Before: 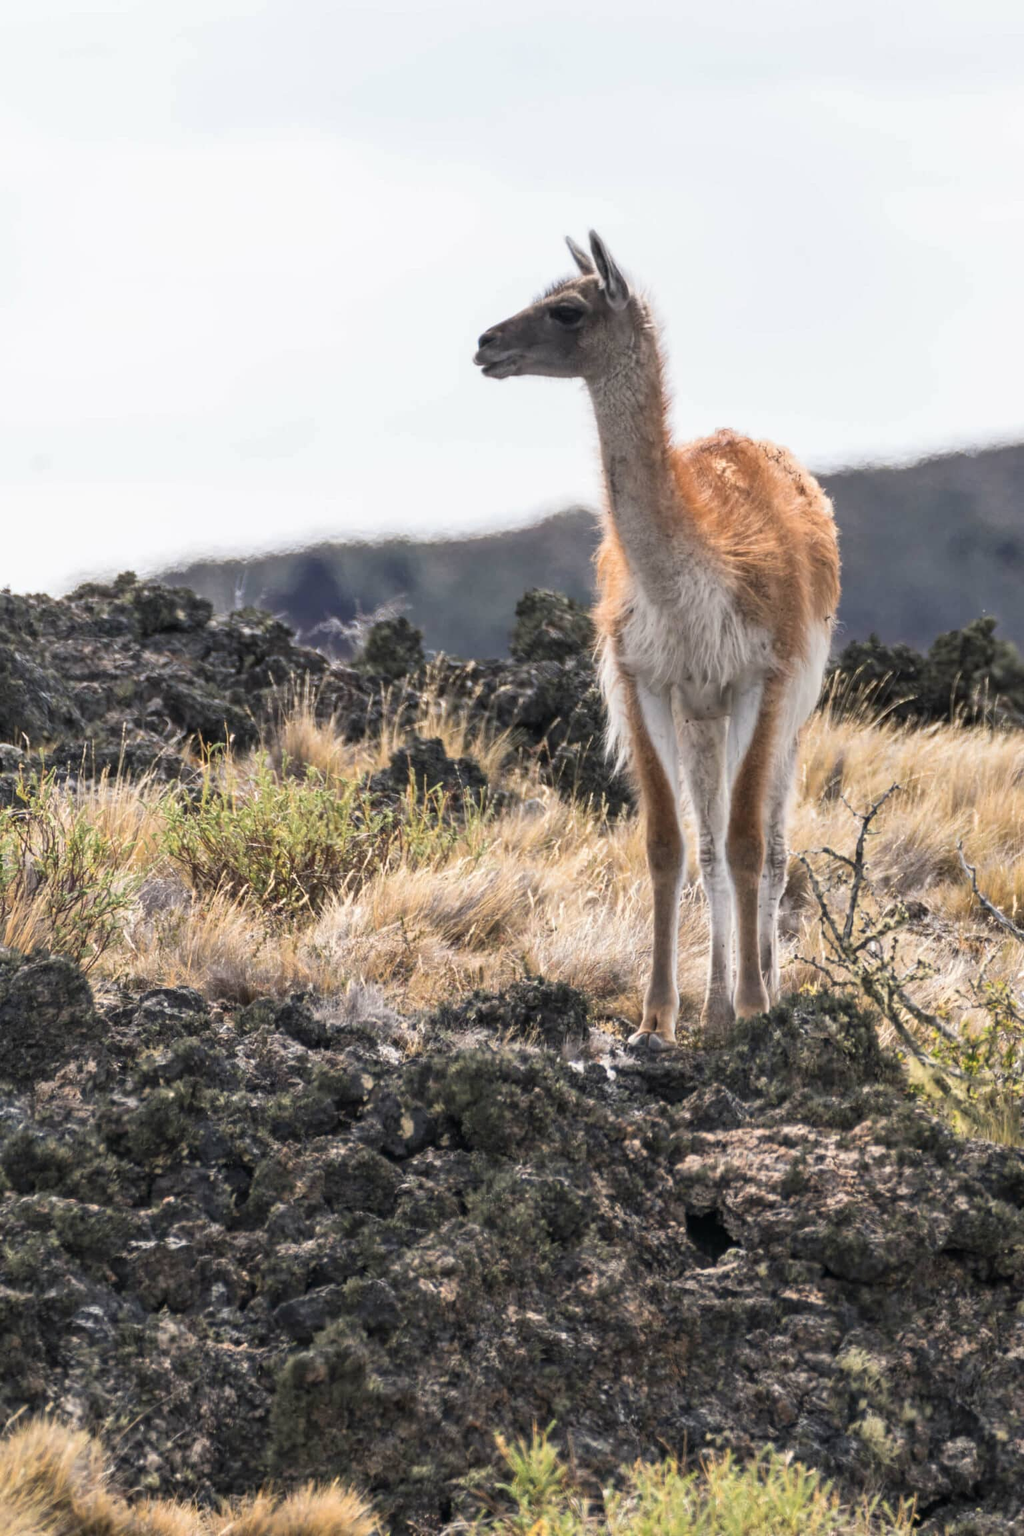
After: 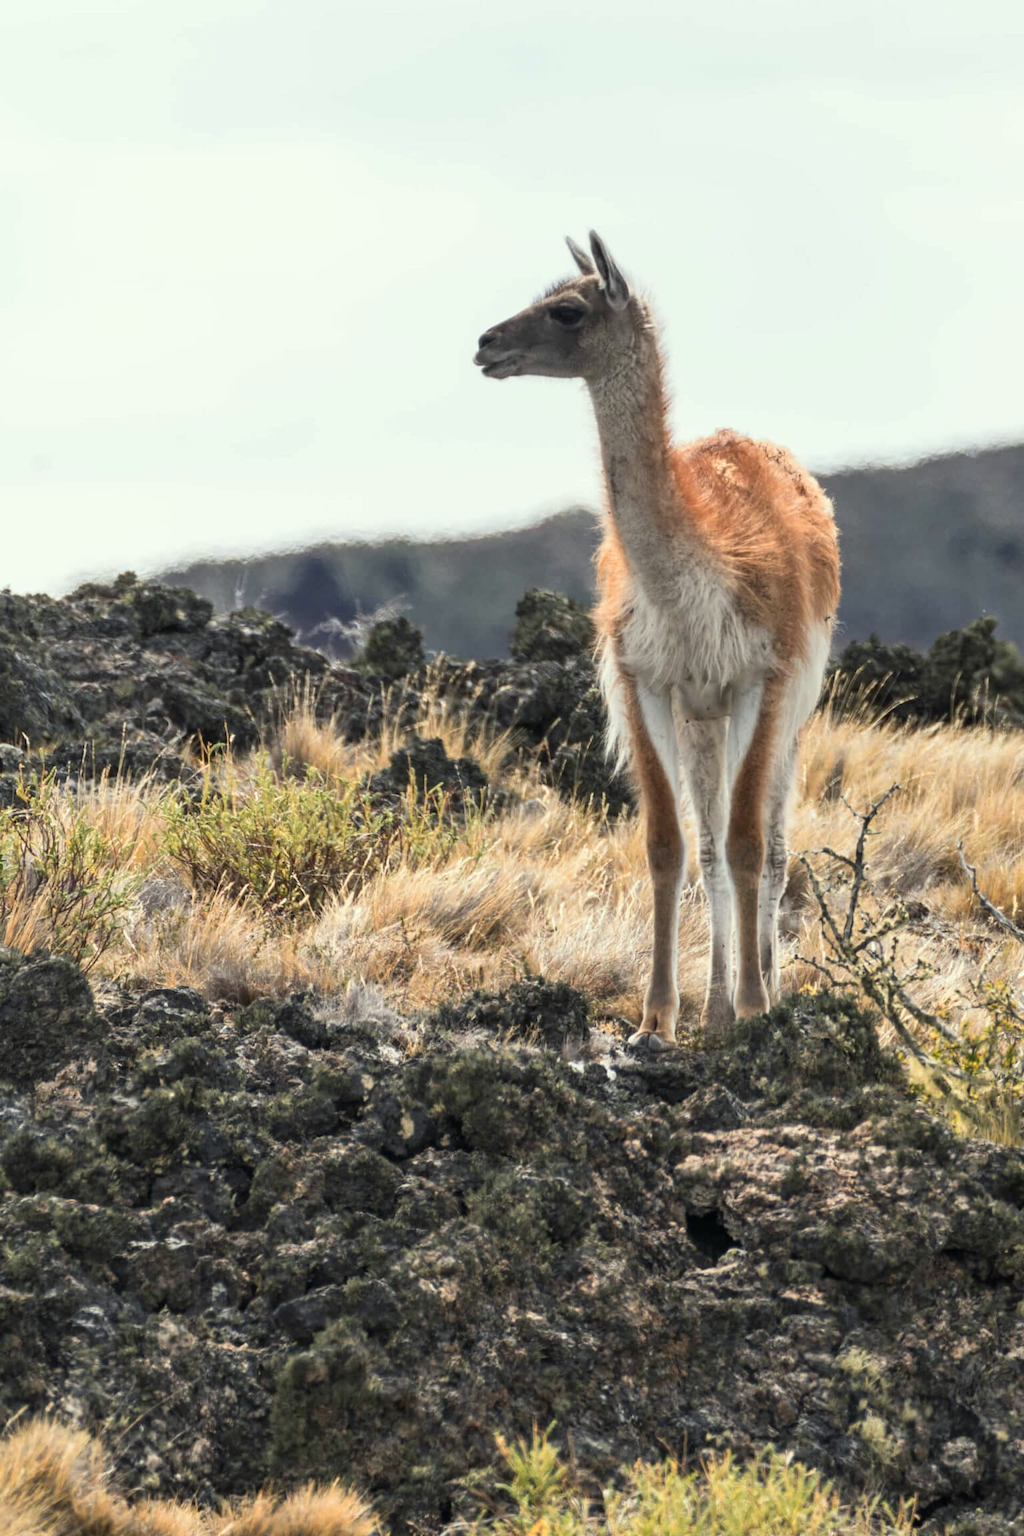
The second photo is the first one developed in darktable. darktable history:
color correction: highlights a* -4.51, highlights b* 5.04, saturation 0.95
color zones: curves: ch1 [(0.235, 0.558) (0.75, 0.5)]; ch2 [(0.25, 0.462) (0.749, 0.457)]
contrast brightness saturation: contrast 0.071
